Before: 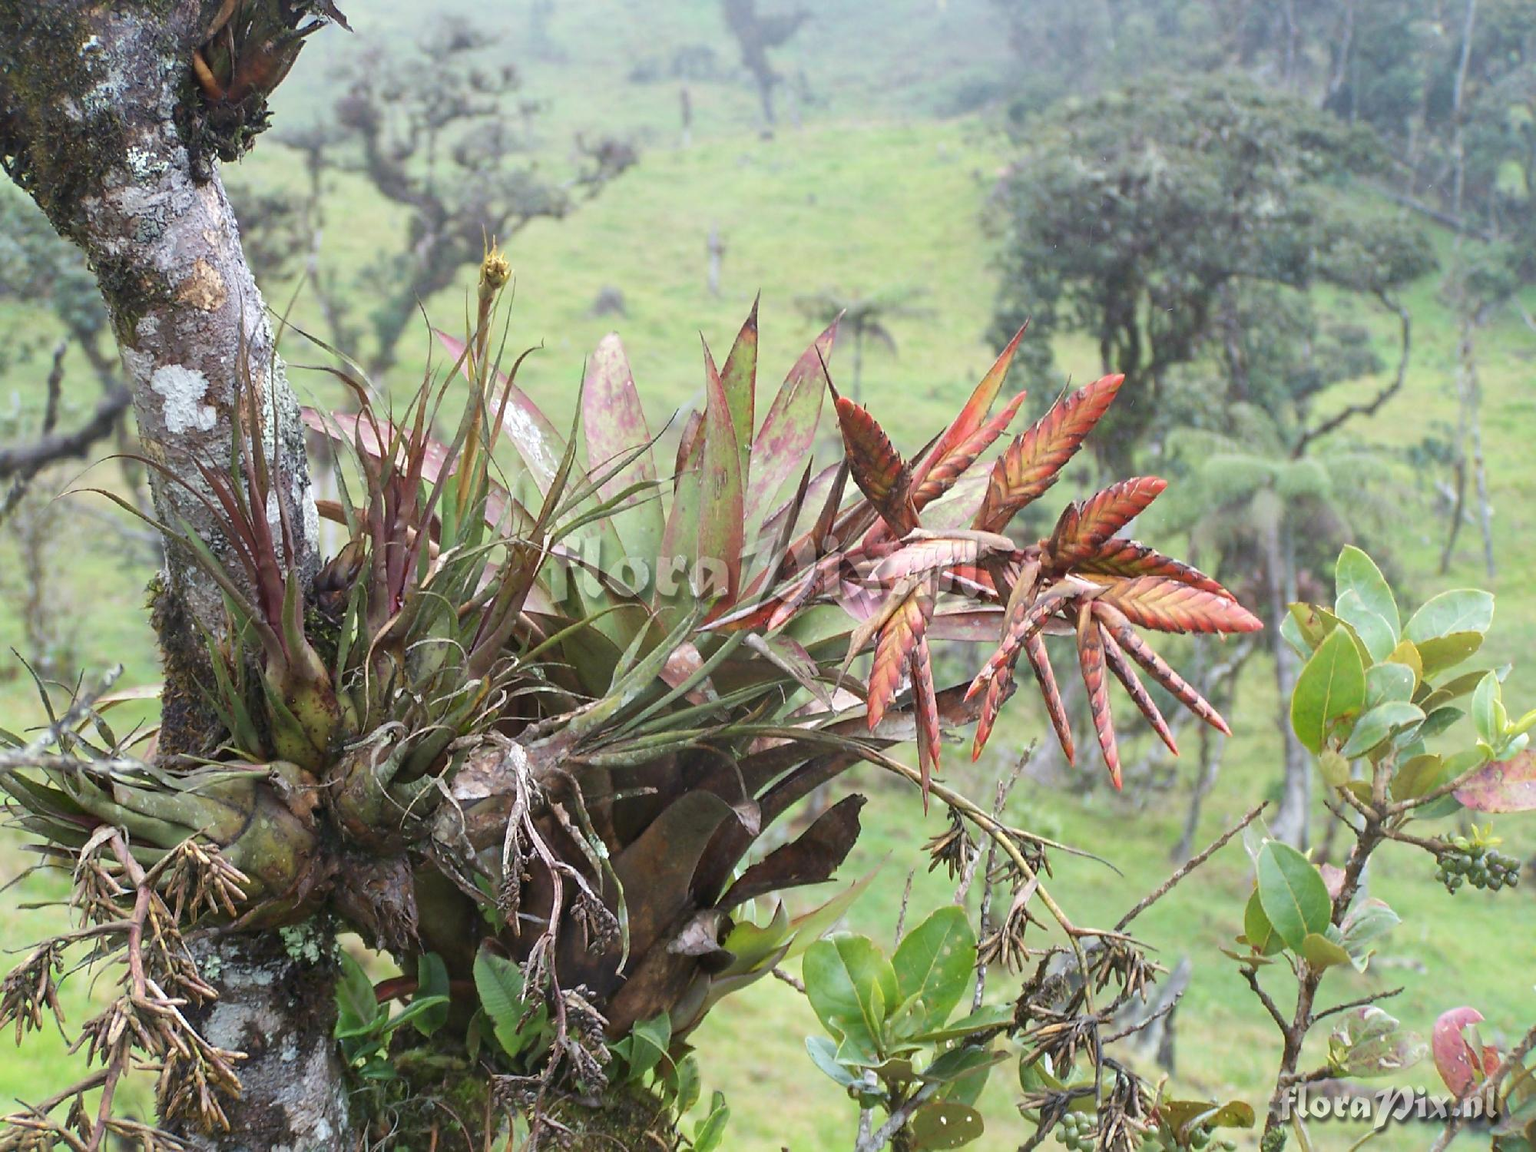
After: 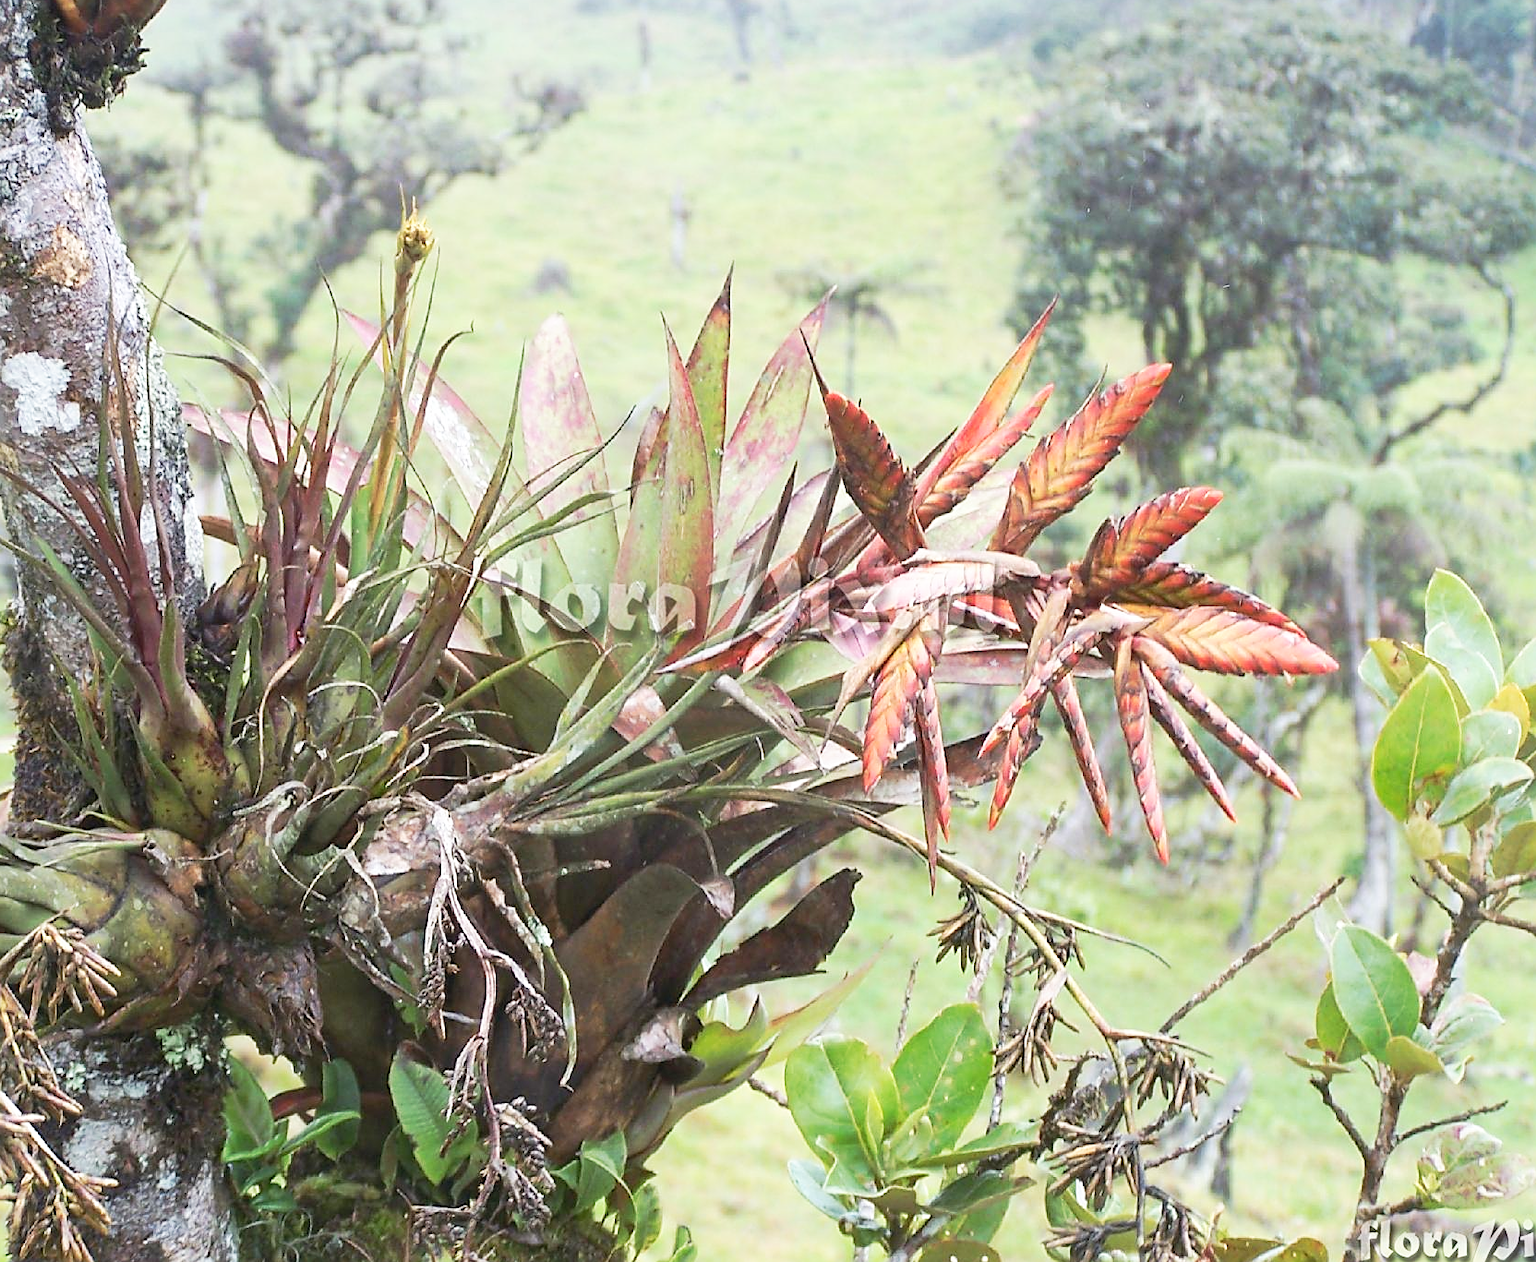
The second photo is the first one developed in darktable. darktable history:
crop: left 9.769%, top 6.26%, right 7.004%, bottom 2.502%
sharpen: on, module defaults
tone curve: curves: ch0 [(0.003, 0.029) (0.188, 0.252) (0.46, 0.56) (0.608, 0.748) (0.871, 0.955) (1, 1)]; ch1 [(0, 0) (0.35, 0.356) (0.45, 0.453) (0.508, 0.515) (0.618, 0.634) (1, 1)]; ch2 [(0, 0) (0.456, 0.469) (0.5, 0.5) (0.634, 0.625) (1, 1)], preserve colors none
